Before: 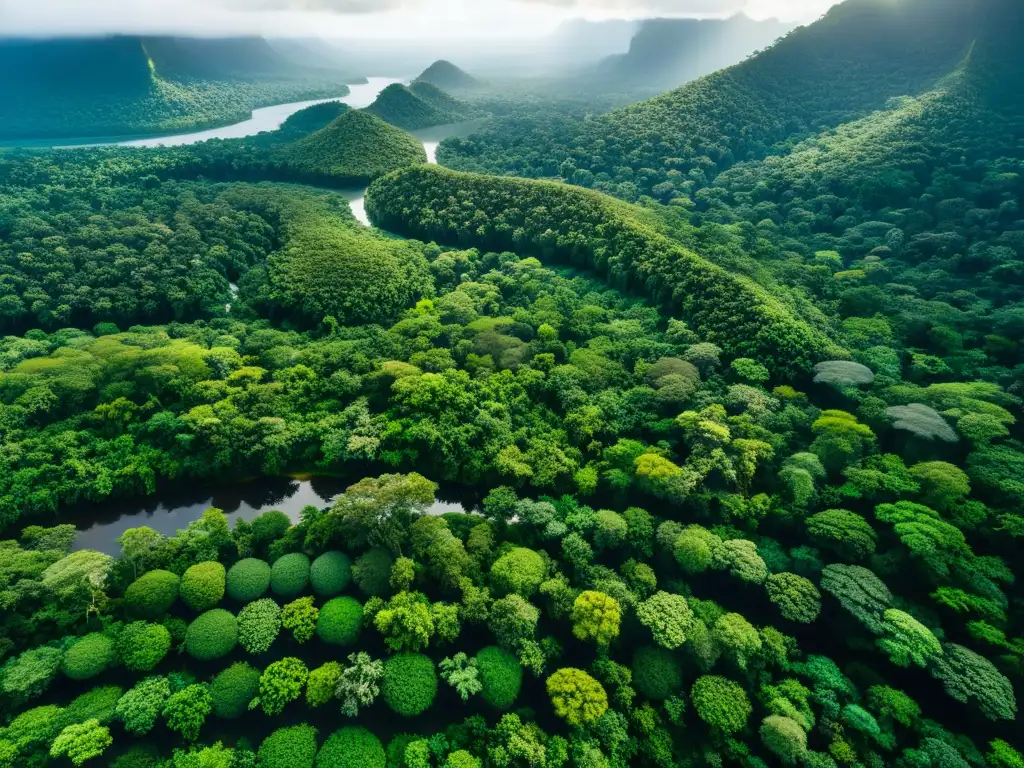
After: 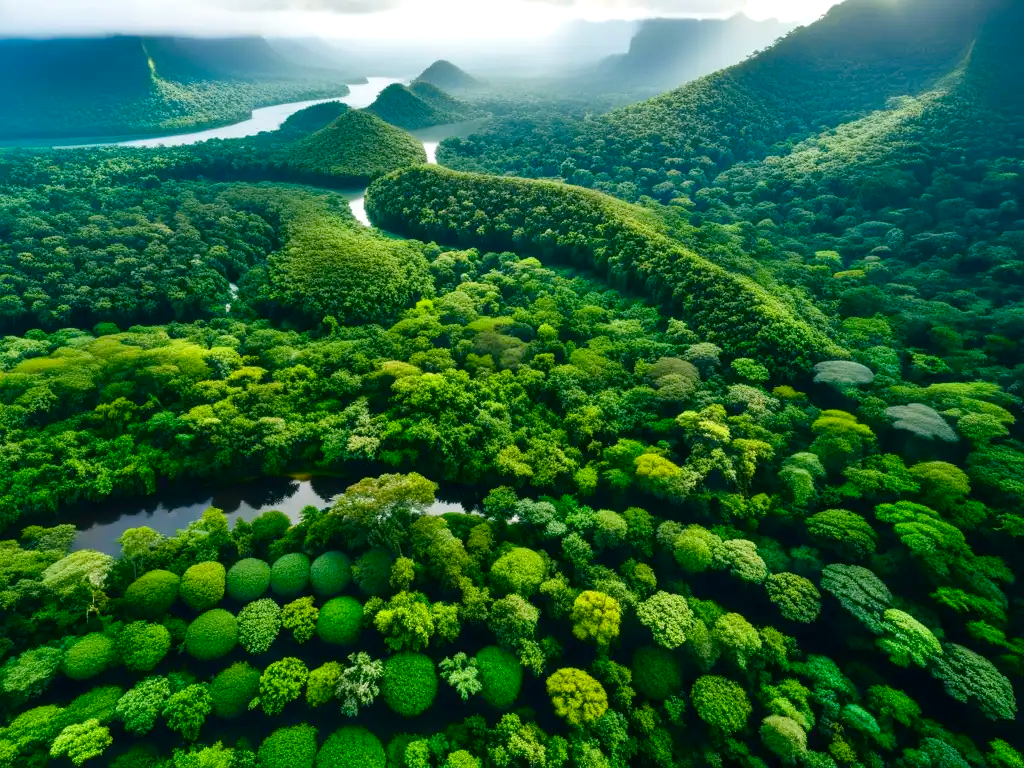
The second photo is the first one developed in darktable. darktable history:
color balance rgb: highlights gain › luminance 15.047%, perceptual saturation grading › global saturation 20%, perceptual saturation grading › highlights -24.765%, perceptual saturation grading › shadows 24.357%, global vibrance 20%
